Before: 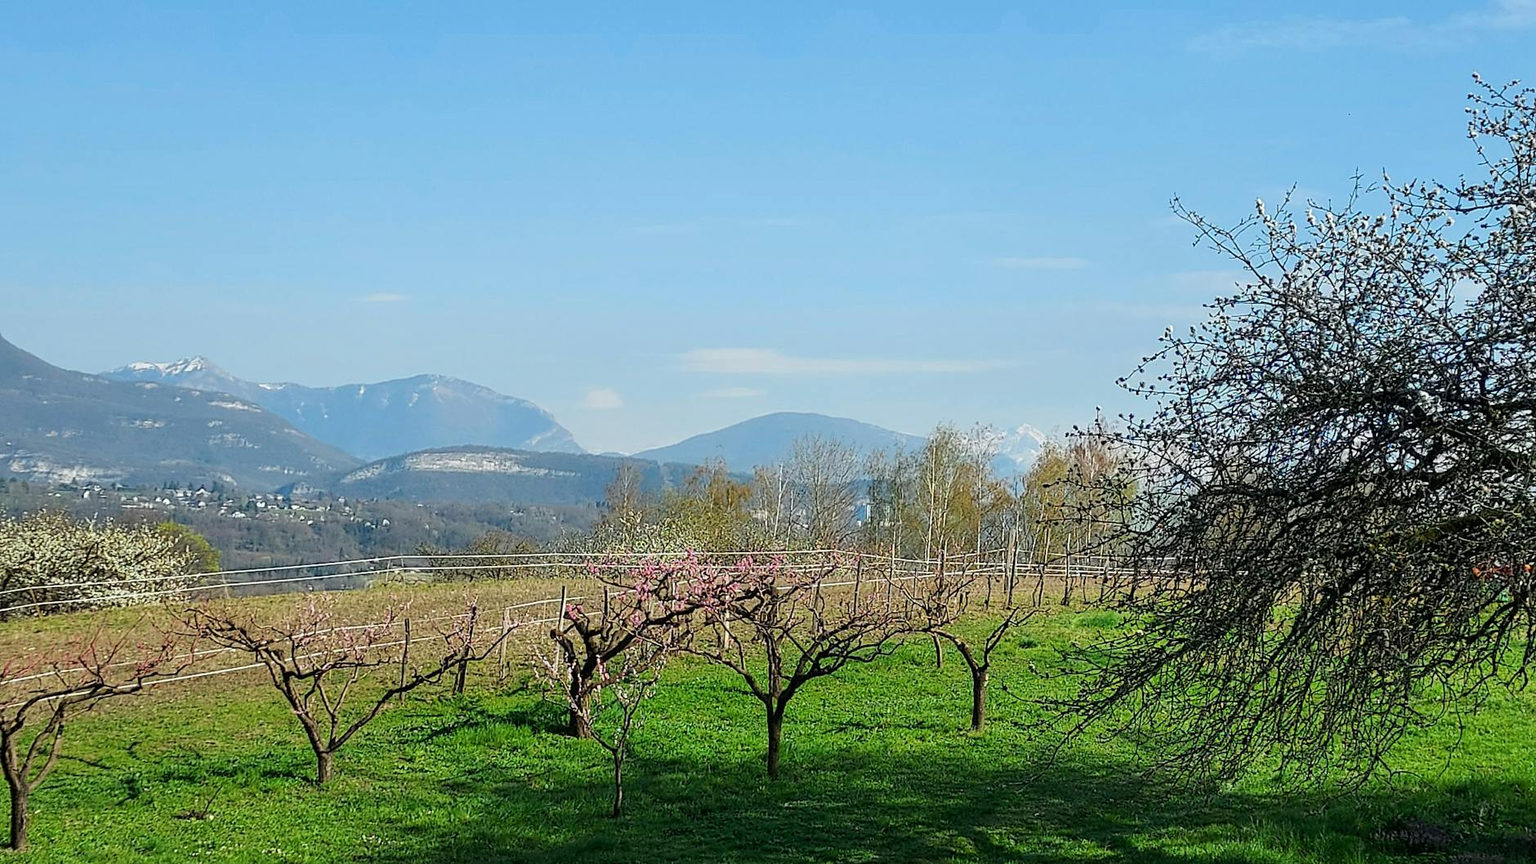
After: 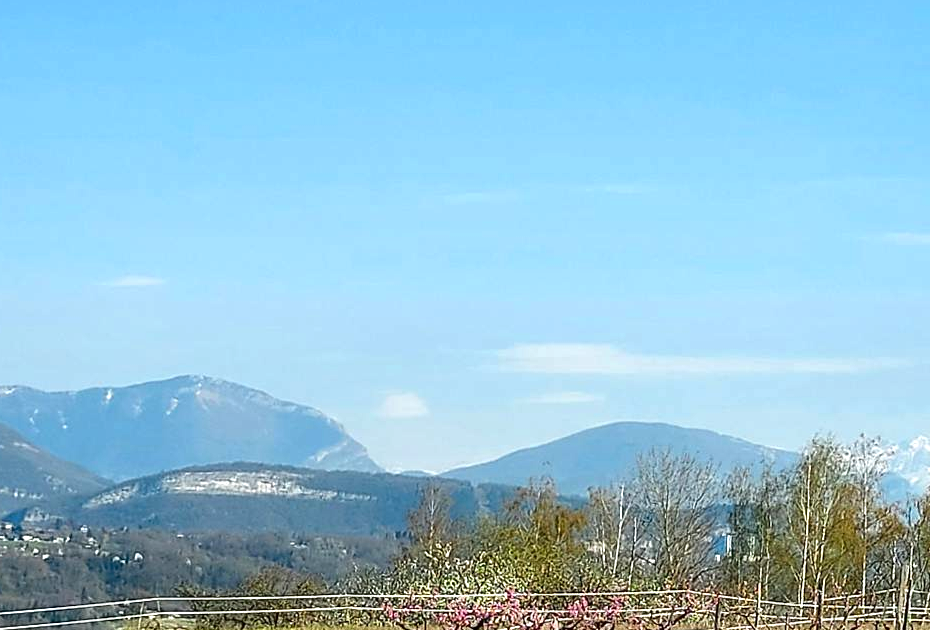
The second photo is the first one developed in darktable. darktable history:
crop: left 17.787%, top 7.849%, right 32.738%, bottom 32.581%
exposure: black level correction 0, exposure 0.498 EV, compensate exposure bias true, compensate highlight preservation false
contrast brightness saturation: brightness -0.206, saturation 0.085
